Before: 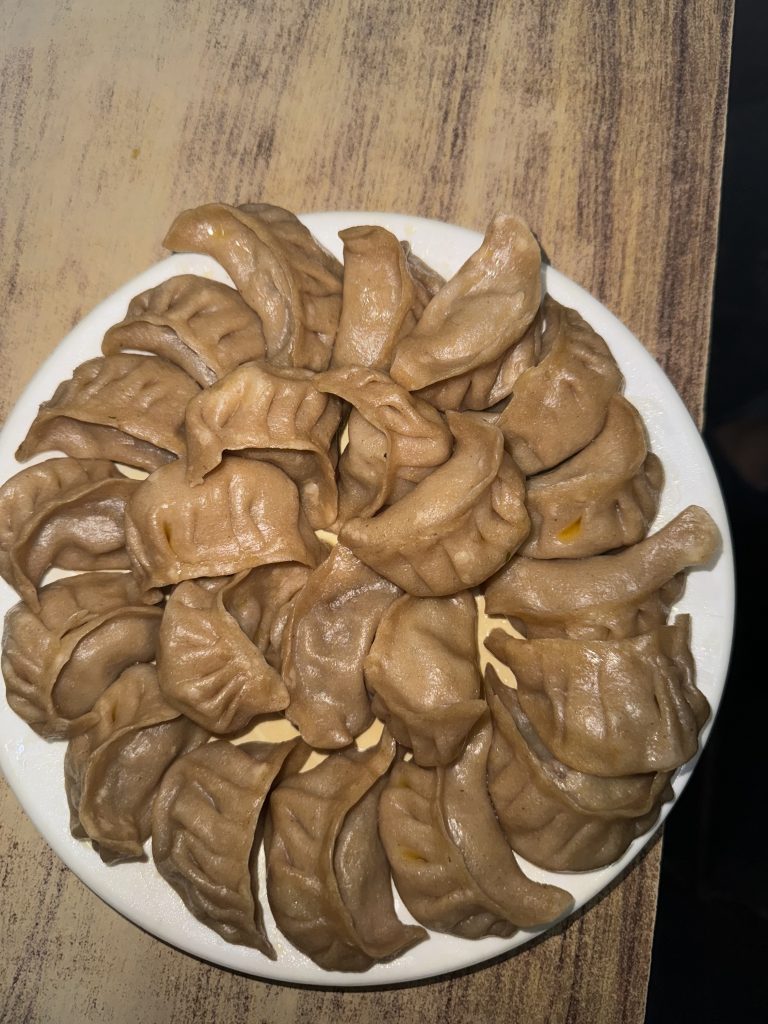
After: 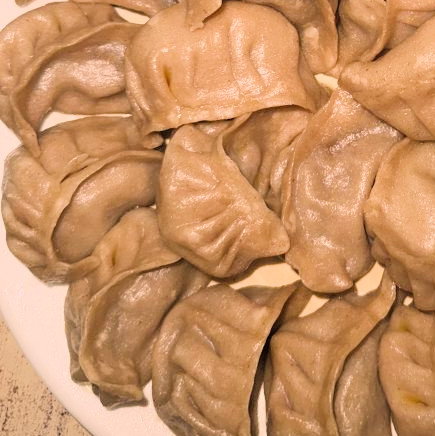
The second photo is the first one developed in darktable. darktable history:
filmic rgb: black relative exposure -7.16 EV, white relative exposure 5.37 EV, hardness 3.03, add noise in highlights 0.001, color science v3 (2019), use custom middle-gray values true, contrast in highlights soft
color correction: highlights a* 11.87, highlights b* 11.59
exposure: black level correction 0, exposure 1.122 EV, compensate highlight preservation false
crop: top 44.608%, right 43.324%, bottom 12.726%
